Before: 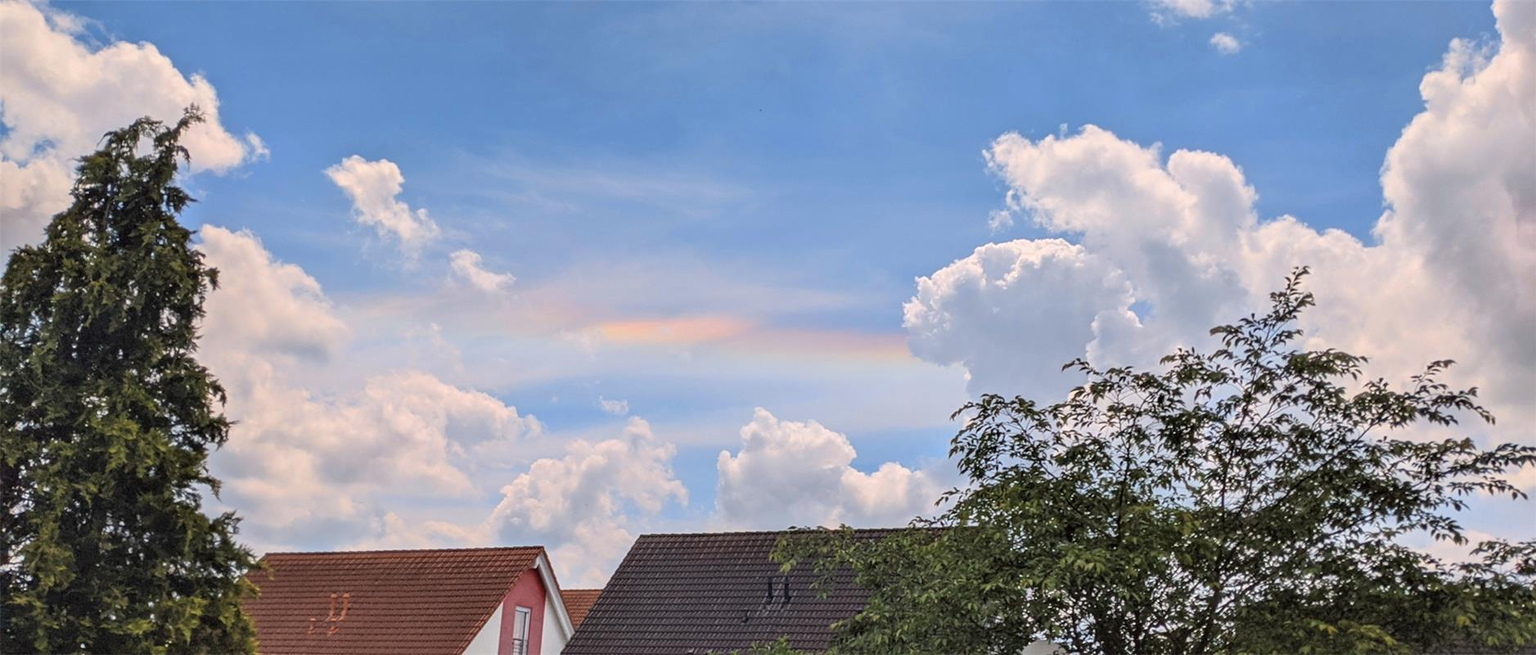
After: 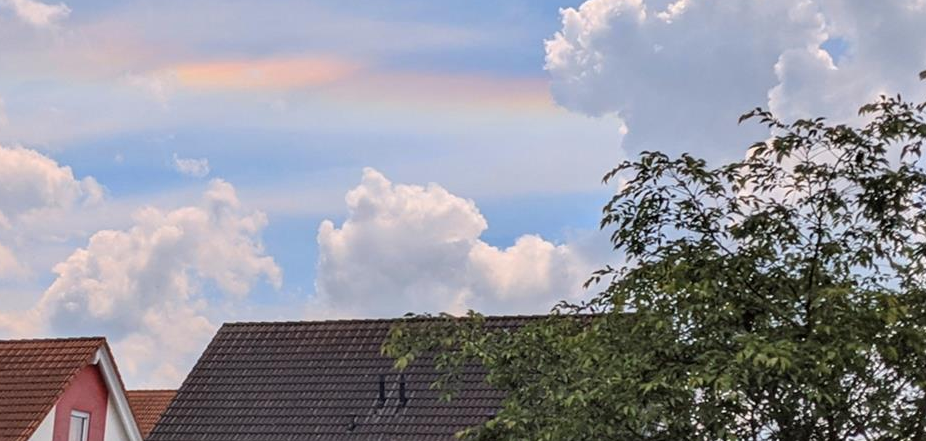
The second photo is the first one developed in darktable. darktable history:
crop: left 29.803%, top 41.286%, right 20.856%, bottom 3.496%
